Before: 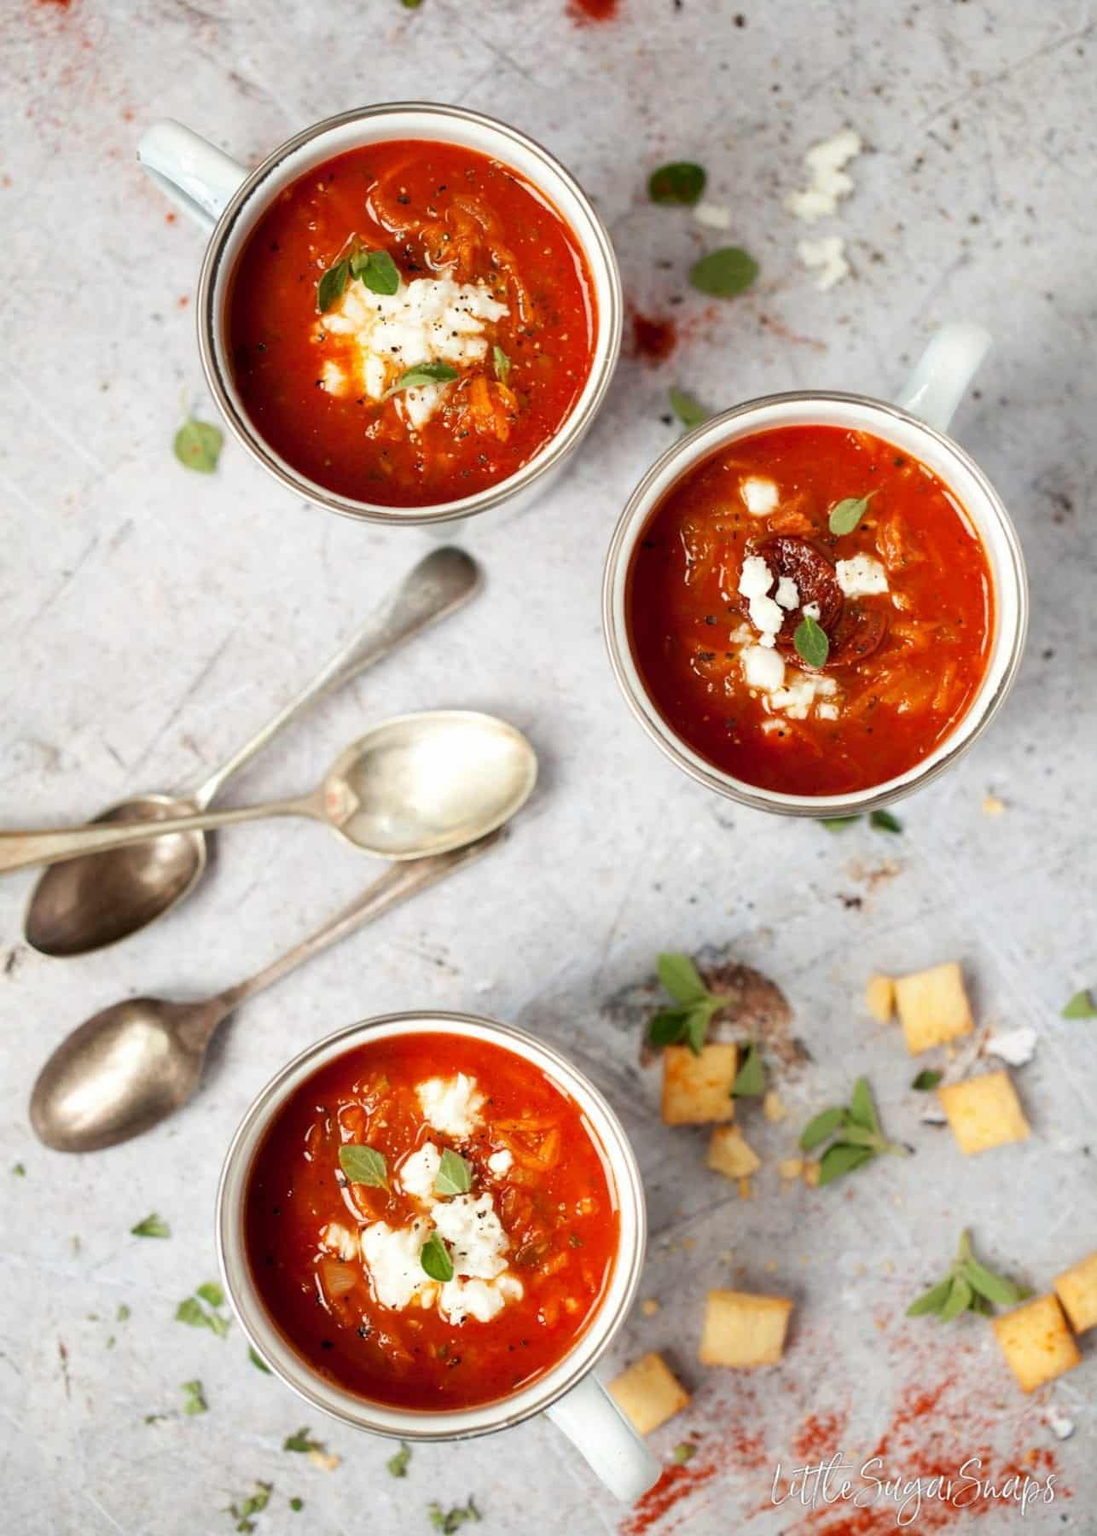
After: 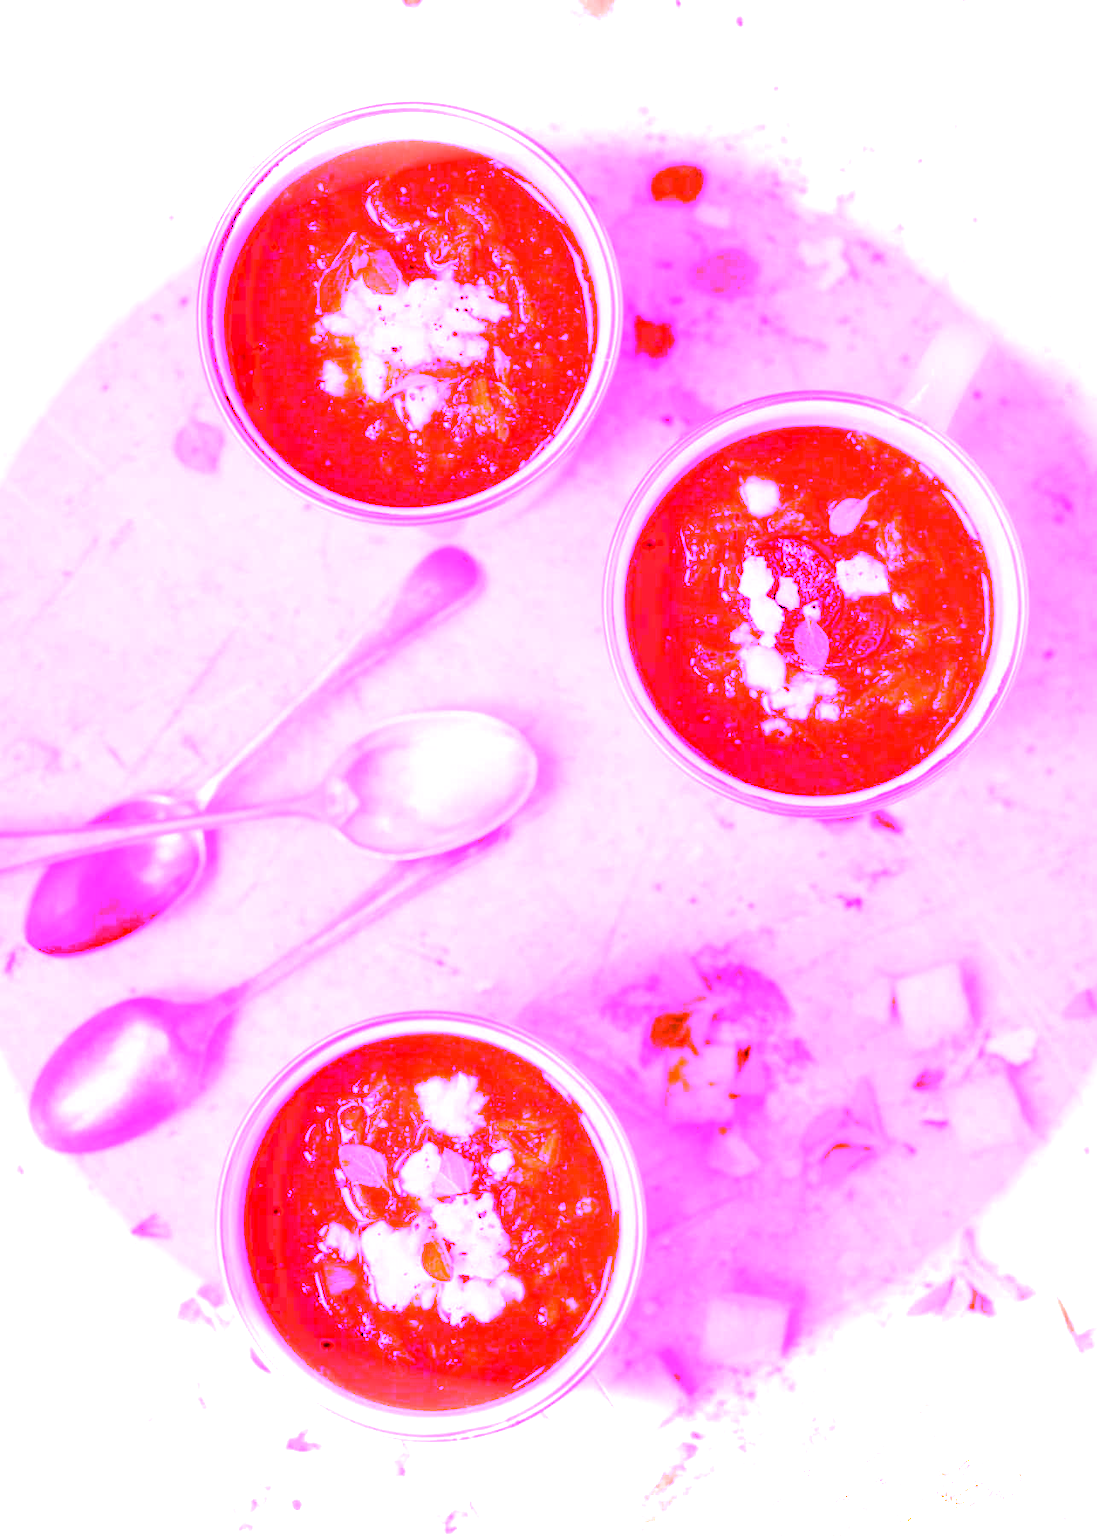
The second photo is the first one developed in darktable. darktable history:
white balance: red 8, blue 8
local contrast: highlights 100%, shadows 100%, detail 120%, midtone range 0.2
vignetting: fall-off radius 93.87%
